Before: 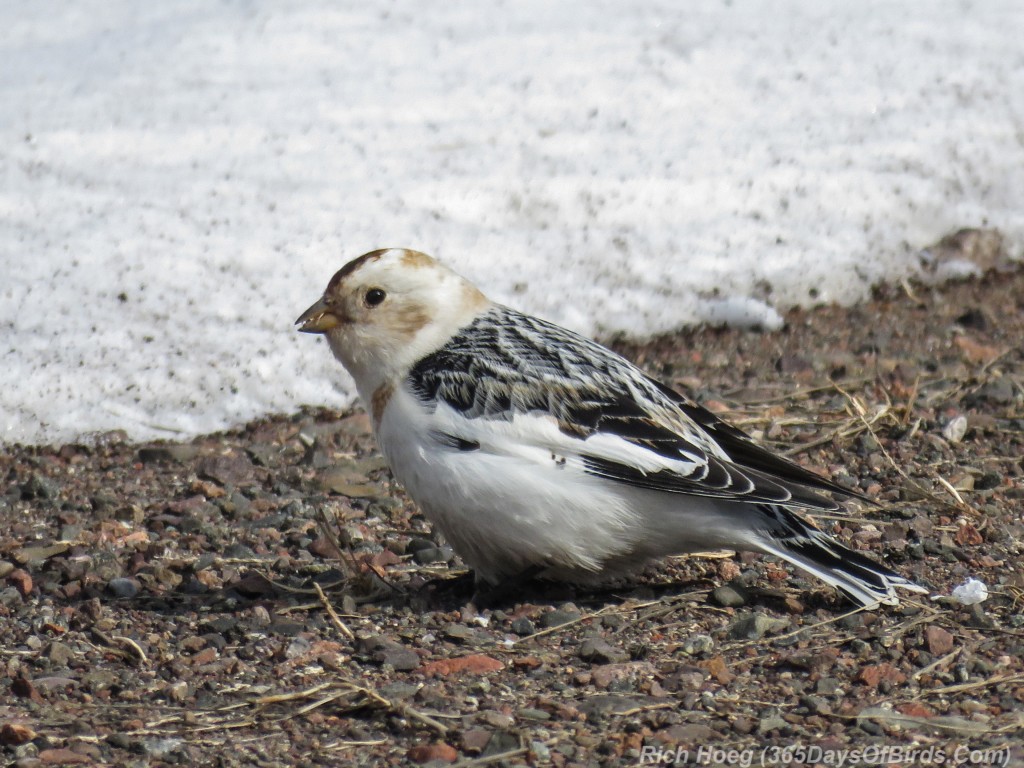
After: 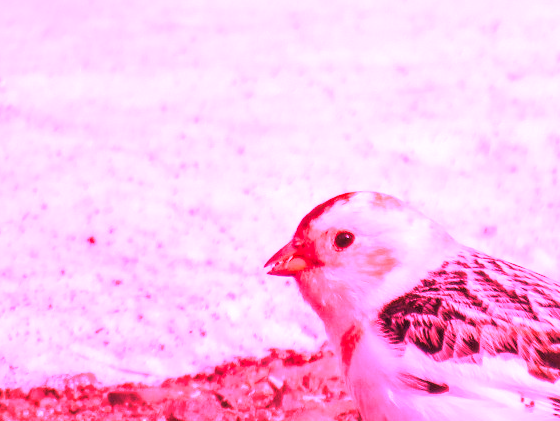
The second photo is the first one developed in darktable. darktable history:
white balance: red 4.26, blue 1.802
local contrast: mode bilateral grid, contrast 25, coarseness 47, detail 151%, midtone range 0.2
crop and rotate: left 3.047%, top 7.509%, right 42.236%, bottom 37.598%
